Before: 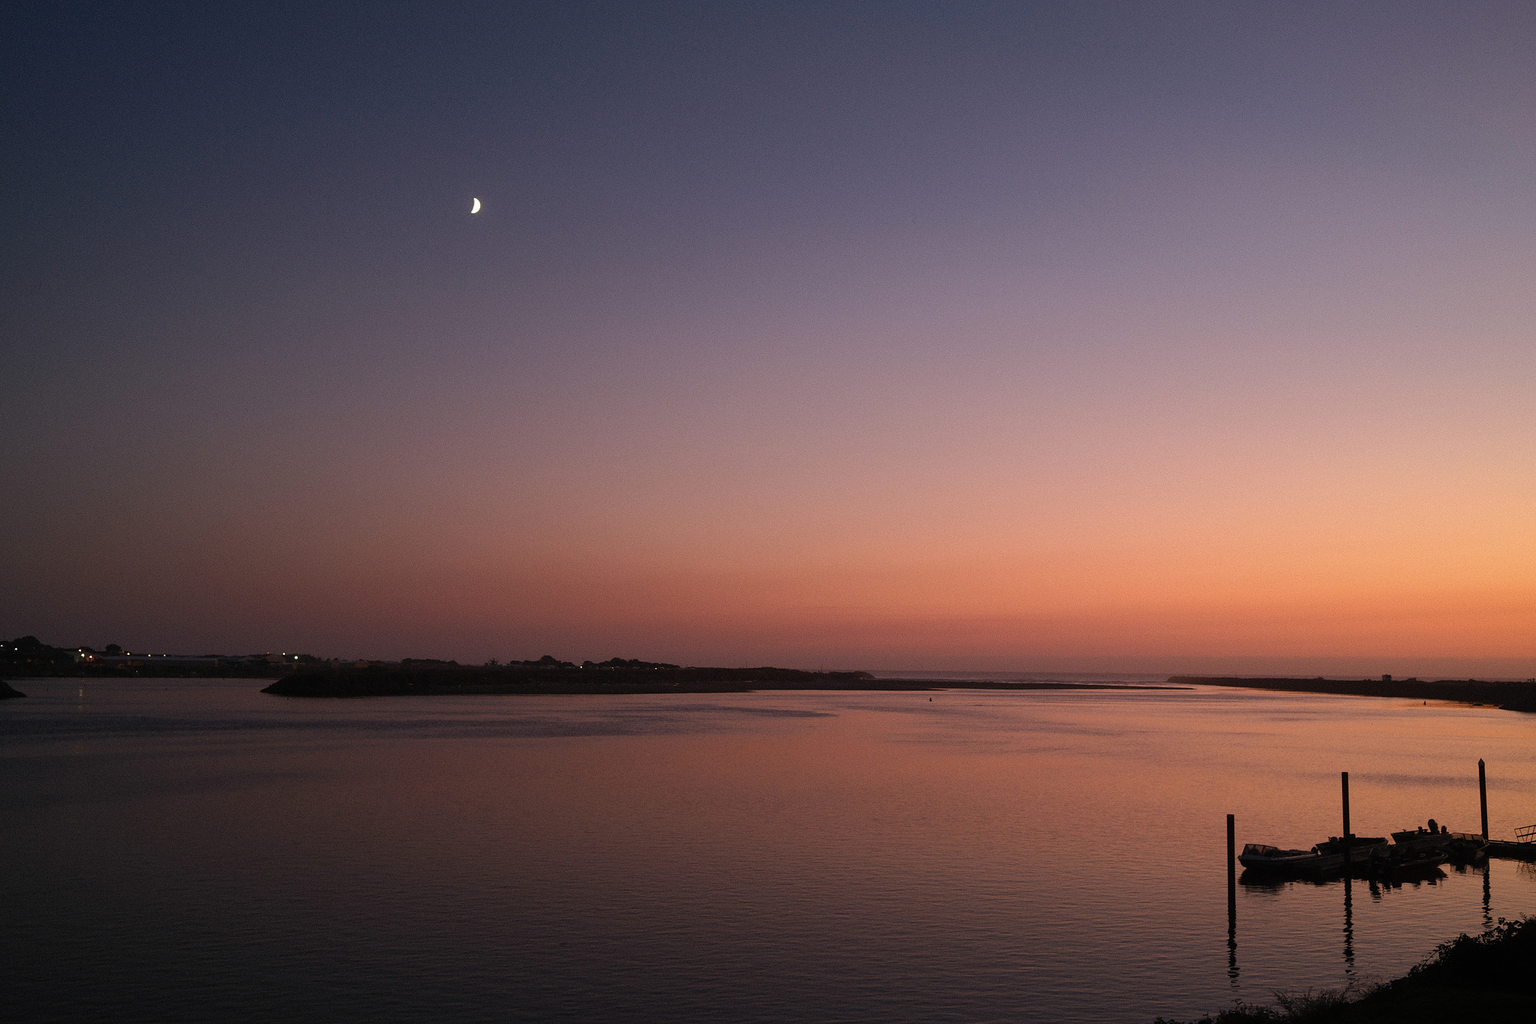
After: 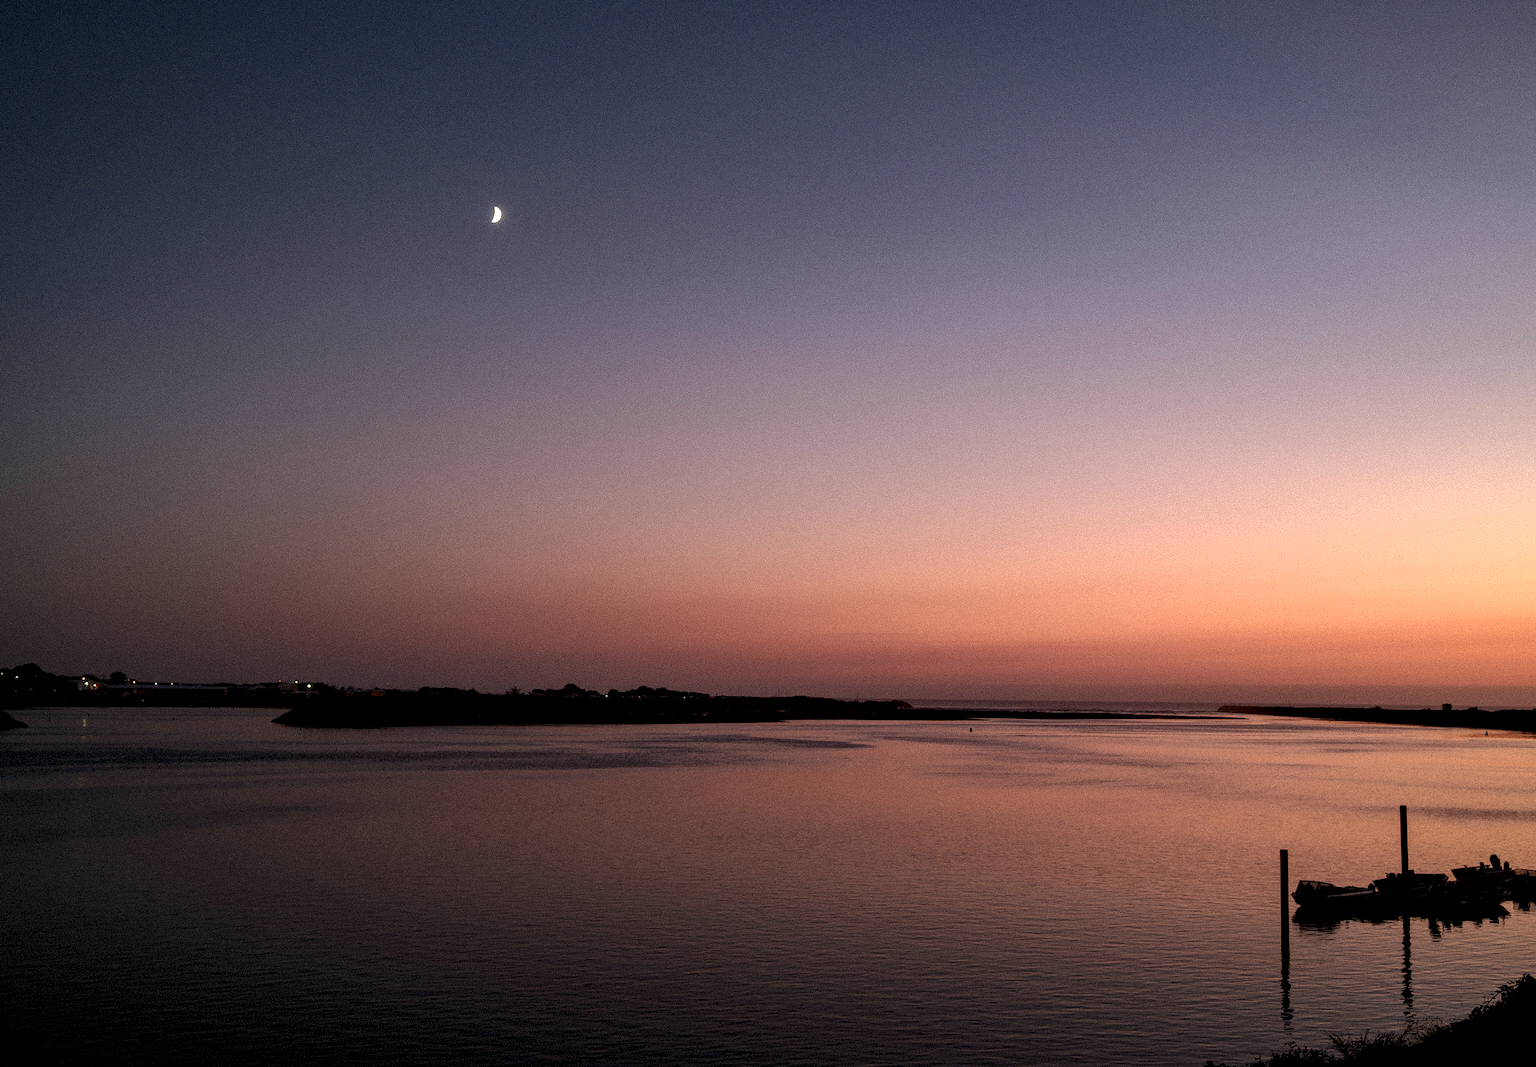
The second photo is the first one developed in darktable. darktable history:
local contrast: highlights 79%, shadows 56%, detail 175%, midtone range 0.428
crop: right 4.126%, bottom 0.031%
soften: size 10%, saturation 50%, brightness 0.2 EV, mix 10%
haze removal: compatibility mode true, adaptive false
